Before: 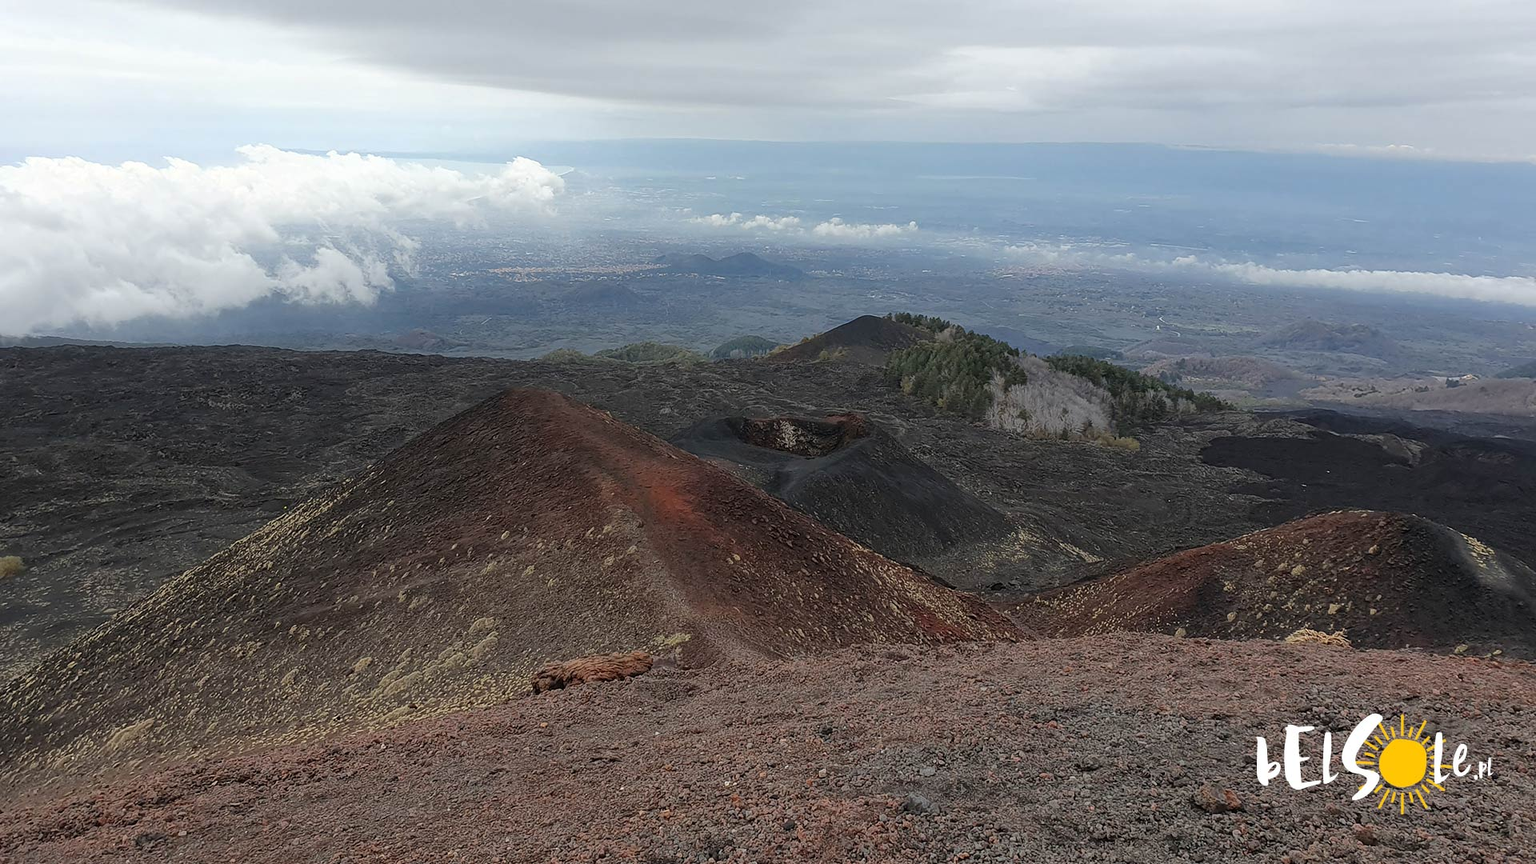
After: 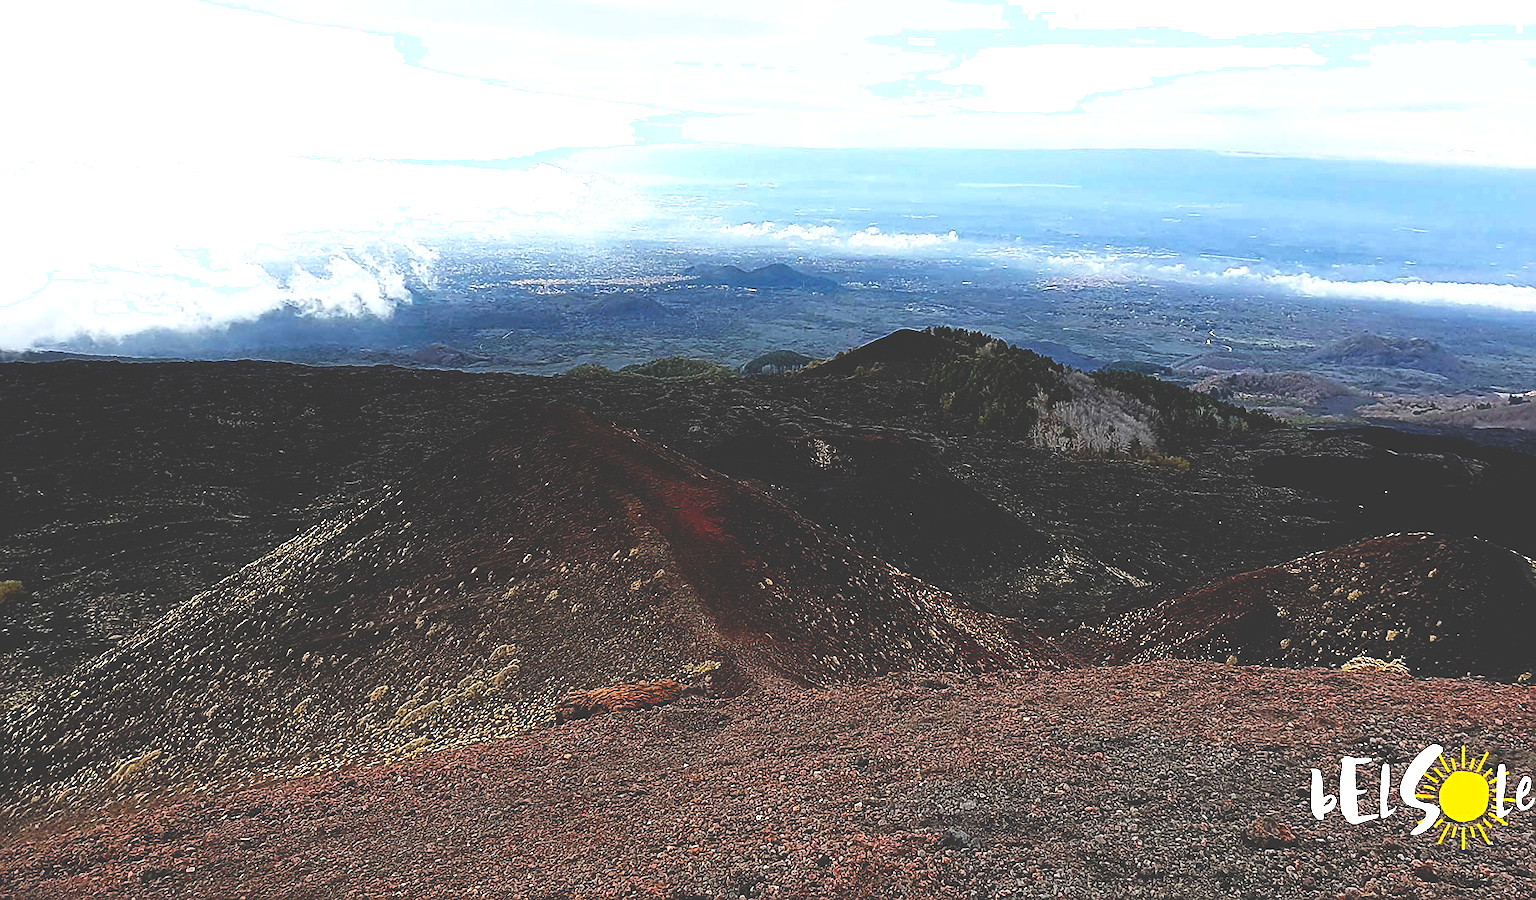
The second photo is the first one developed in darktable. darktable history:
crop: right 4.126%, bottom 0.031%
exposure: black level correction 0, exposure 0.7 EV, compensate exposure bias true, compensate highlight preservation false
sharpen: on, module defaults
base curve: curves: ch0 [(0, 0.036) (0.083, 0.04) (0.804, 1)], preserve colors none
